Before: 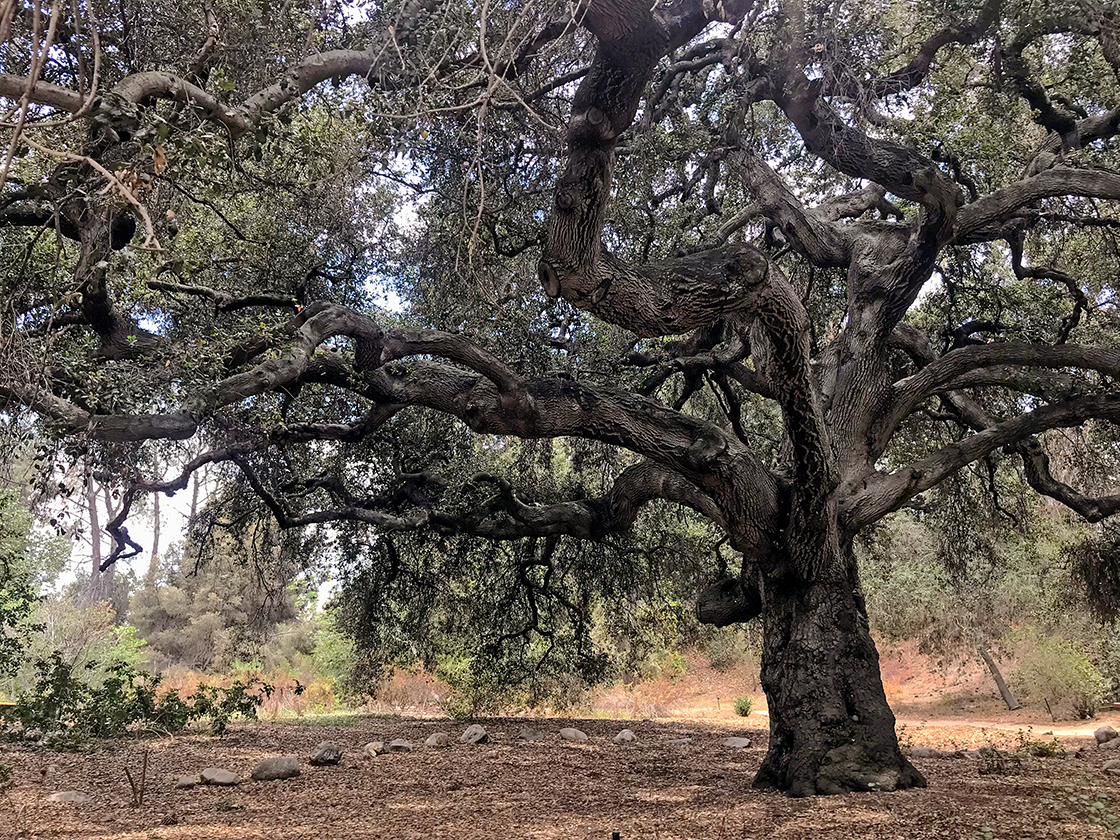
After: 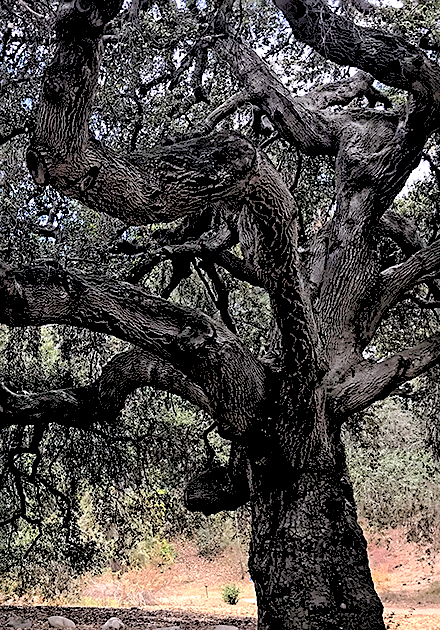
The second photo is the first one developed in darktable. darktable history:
color calibration: illuminant as shot in camera, x 0.358, y 0.373, temperature 4628.91 K
tone equalizer: -8 EV -0.001 EV, -7 EV 0.001 EV, -6 EV -0.002 EV, -5 EV -0.003 EV, -4 EV -0.062 EV, -3 EV -0.222 EV, -2 EV -0.267 EV, -1 EV 0.105 EV, +0 EV 0.303 EV
sharpen: on, module defaults
crop: left 45.721%, top 13.393%, right 14.118%, bottom 10.01%
base curve: curves: ch0 [(0, 0) (0.303, 0.277) (1, 1)]
white balance: emerald 1
rgb levels: levels [[0.027, 0.429, 0.996], [0, 0.5, 1], [0, 0.5, 1]]
